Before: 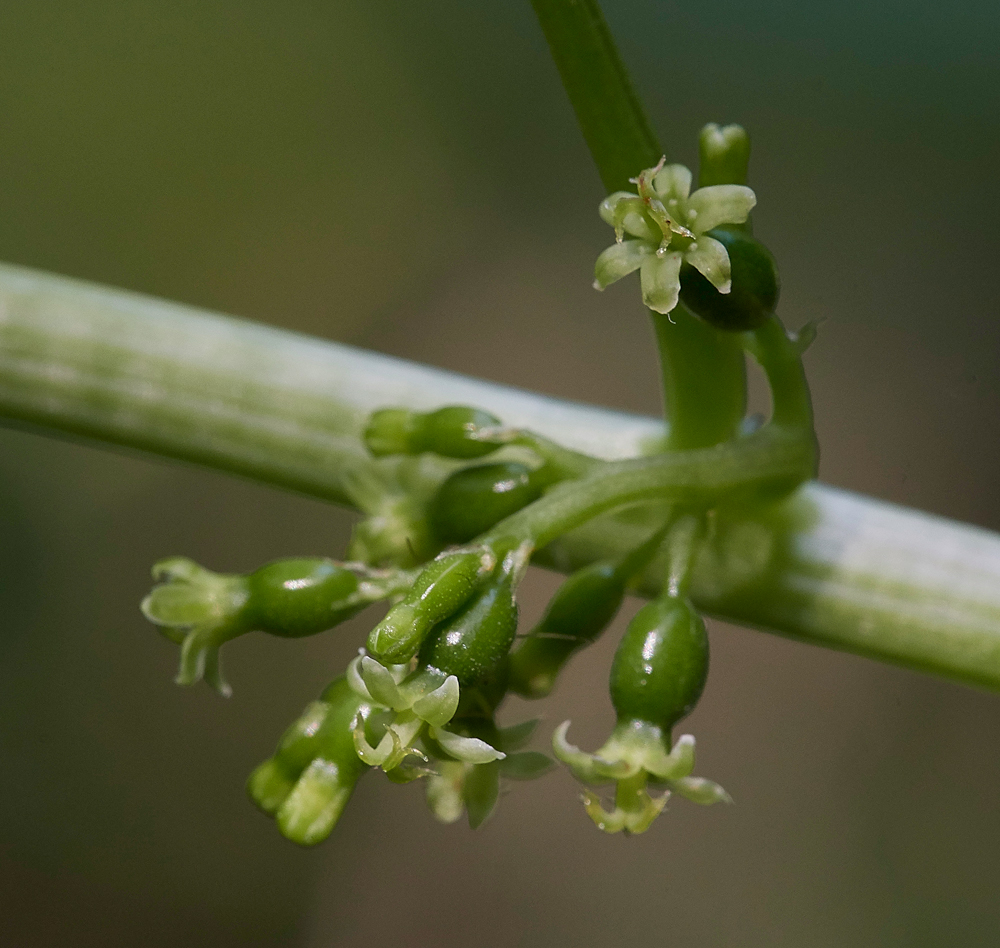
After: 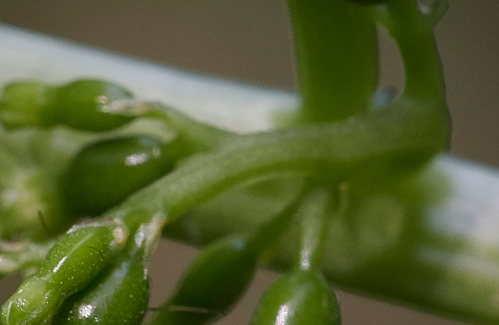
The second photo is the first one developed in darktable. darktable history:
crop: left 36.82%, top 34.554%, right 13.191%, bottom 31.138%
shadows and highlights: shadows -22.24, highlights 44.67, soften with gaussian
base curve: curves: ch0 [(0, 0) (0.74, 0.67) (1, 1)]
